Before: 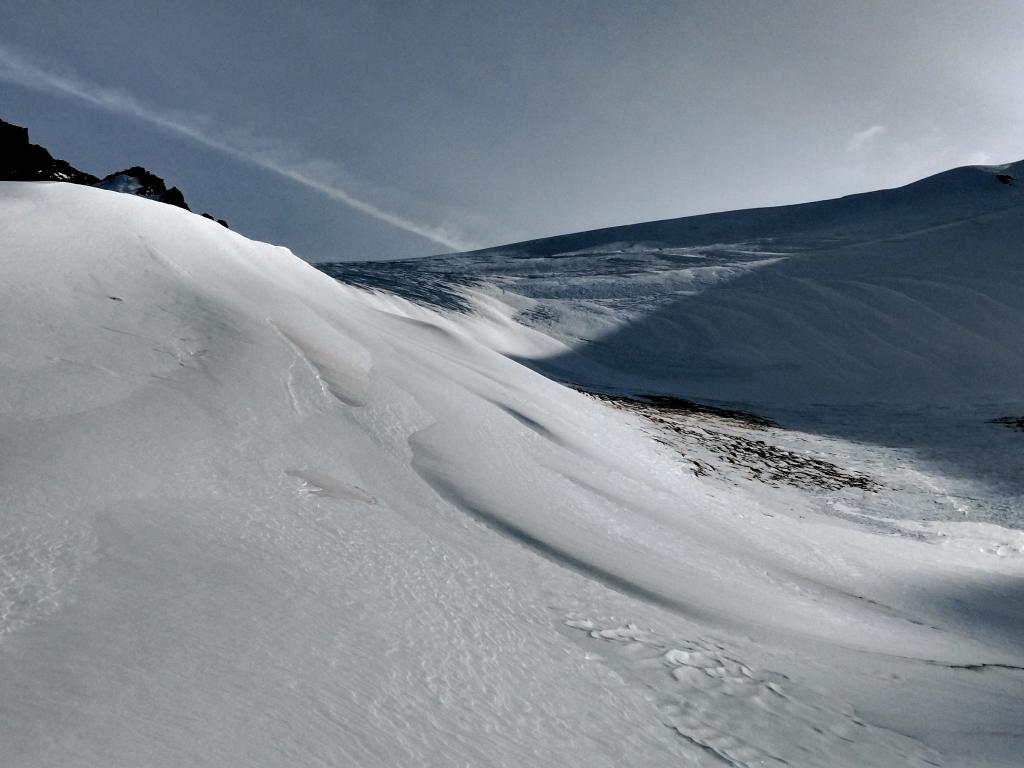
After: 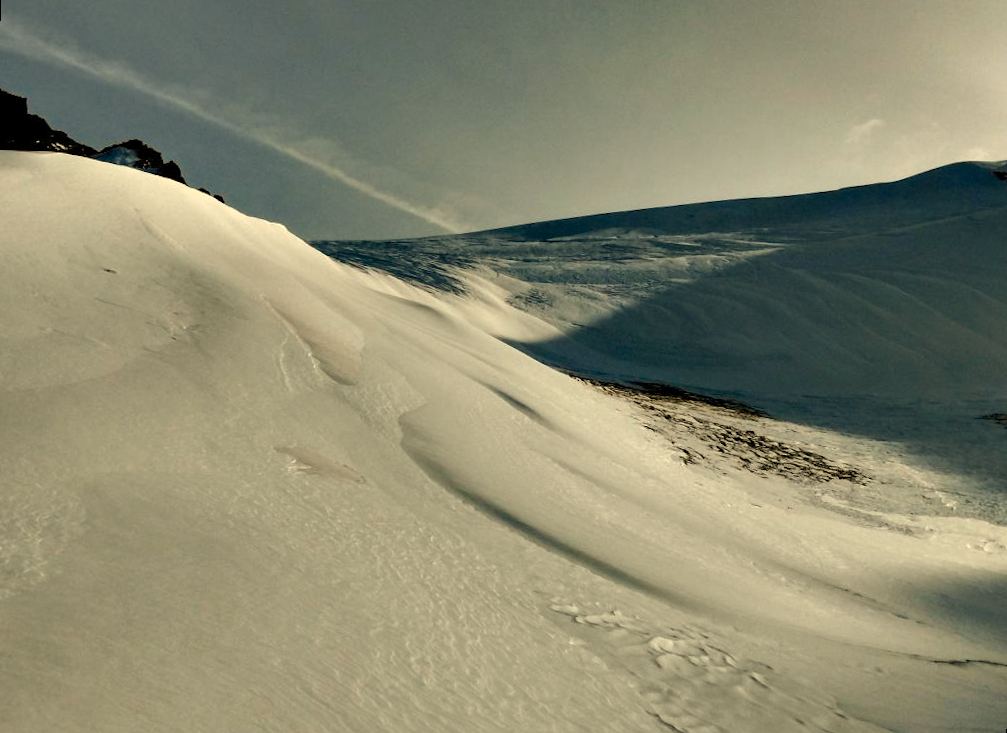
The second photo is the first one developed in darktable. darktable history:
white balance: red 1.08, blue 0.791
rotate and perspective: rotation 1.57°, crop left 0.018, crop right 0.982, crop top 0.039, crop bottom 0.961
color balance rgb: perceptual saturation grading › global saturation 20%, perceptual saturation grading › highlights -25%, perceptual saturation grading › shadows 50%
